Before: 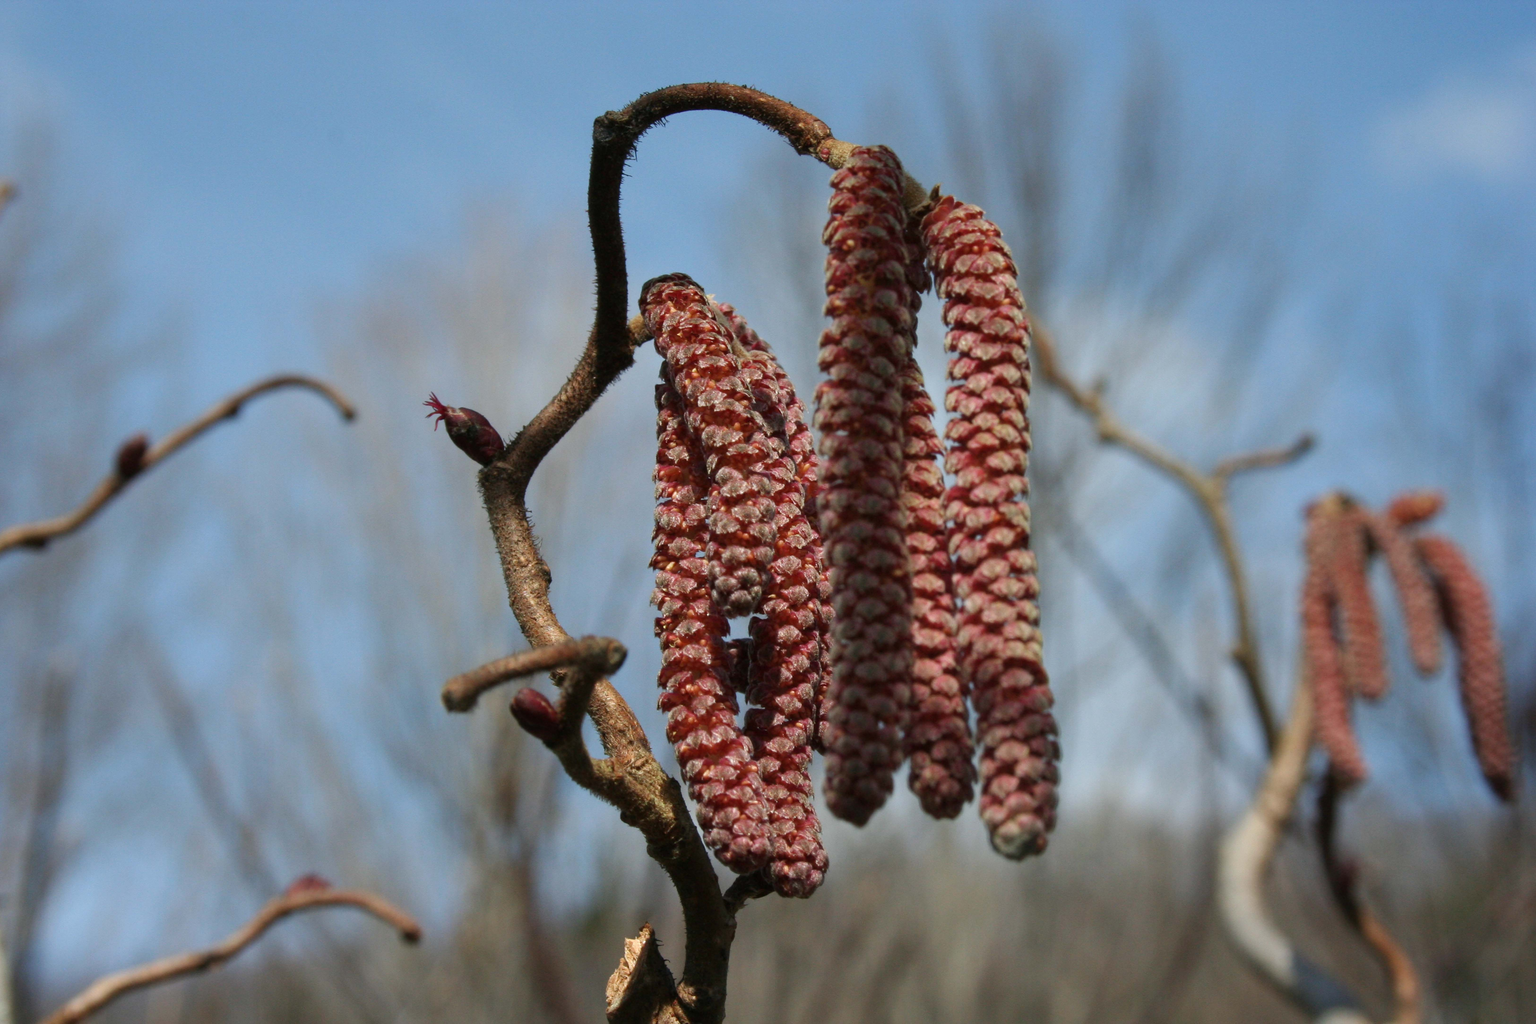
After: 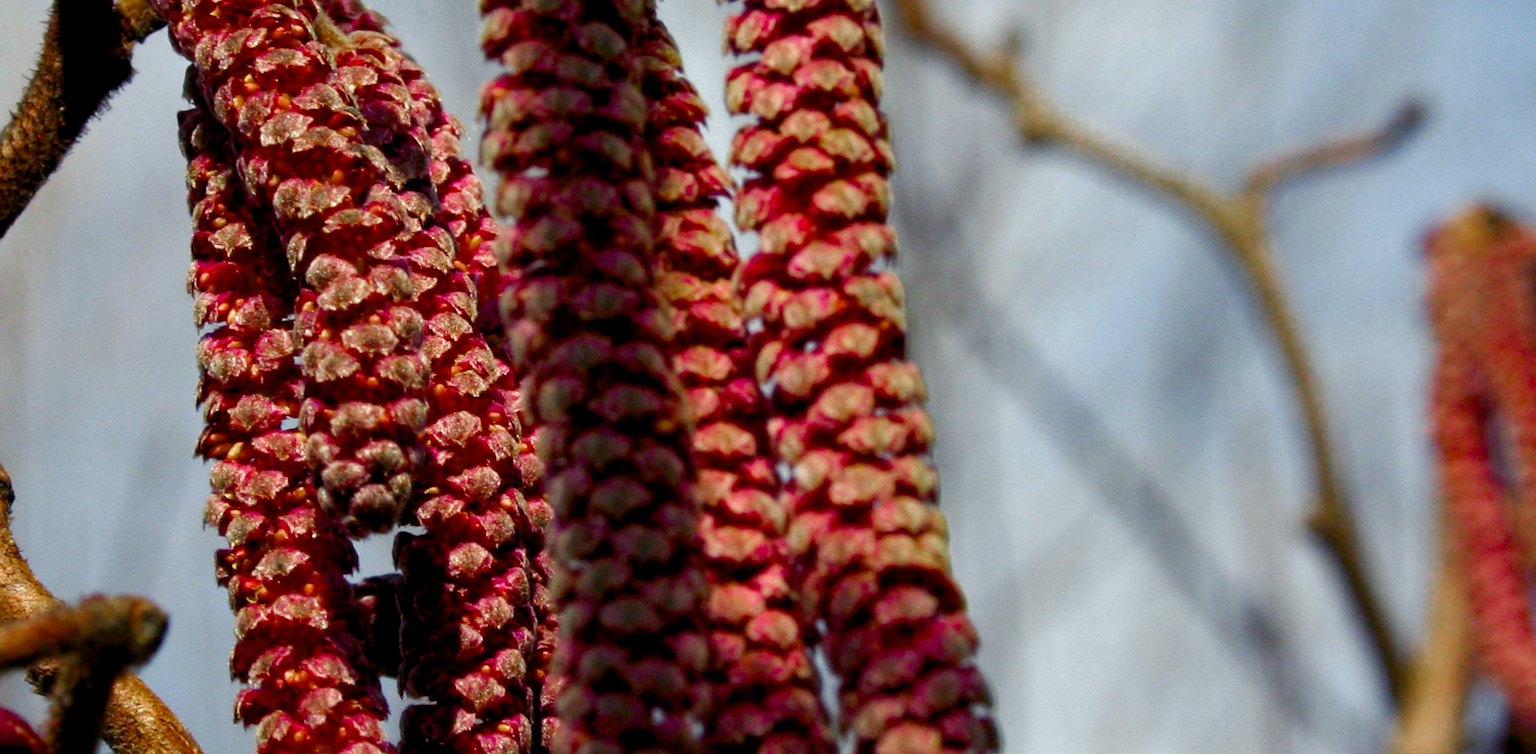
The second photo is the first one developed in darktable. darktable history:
color balance rgb: shadows lift › luminance -21.66%, shadows lift › chroma 6.57%, shadows lift › hue 270°, power › chroma 0.68%, power › hue 60°, highlights gain › luminance 6.08%, highlights gain › chroma 1.33%, highlights gain › hue 90°, global offset › luminance -0.87%, perceptual saturation grading › global saturation 26.86%, perceptual saturation grading › highlights -28.39%, perceptual saturation grading › mid-tones 15.22%, perceptual saturation grading › shadows 33.98%, perceptual brilliance grading › highlights 10%, perceptual brilliance grading › mid-tones 5%
rotate and perspective: rotation -4.98°, automatic cropping off
crop: left 36.607%, top 34.735%, right 13.146%, bottom 30.611%
color zones: curves: ch0 [(0, 0.48) (0.209, 0.398) (0.305, 0.332) (0.429, 0.493) (0.571, 0.5) (0.714, 0.5) (0.857, 0.5) (1, 0.48)]; ch1 [(0, 0.633) (0.143, 0.586) (0.286, 0.489) (0.429, 0.448) (0.571, 0.31) (0.714, 0.335) (0.857, 0.492) (1, 0.633)]; ch2 [(0, 0.448) (0.143, 0.498) (0.286, 0.5) (0.429, 0.5) (0.571, 0.5) (0.714, 0.5) (0.857, 0.5) (1, 0.448)]
